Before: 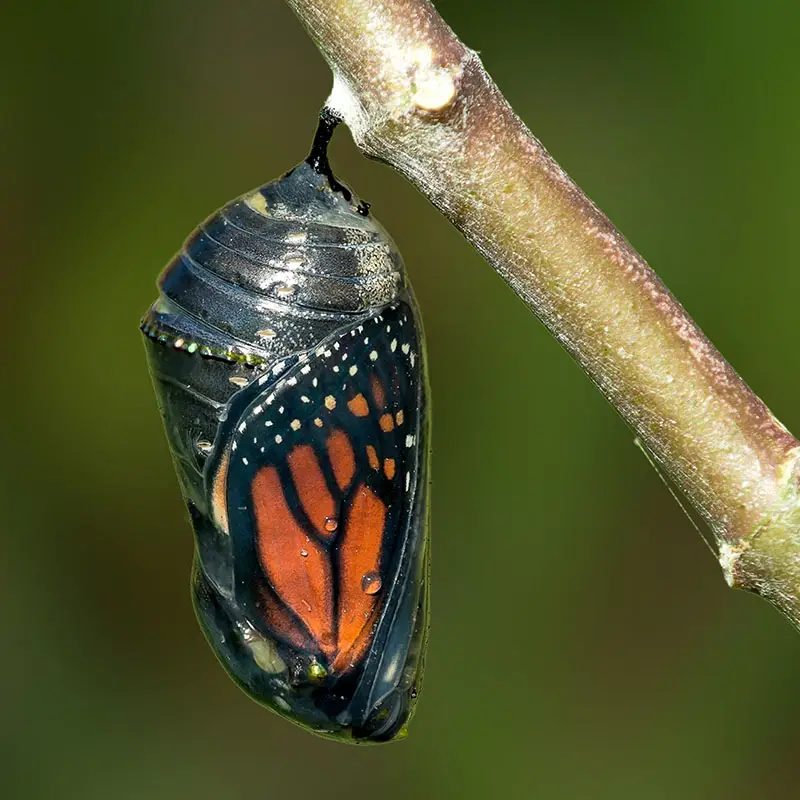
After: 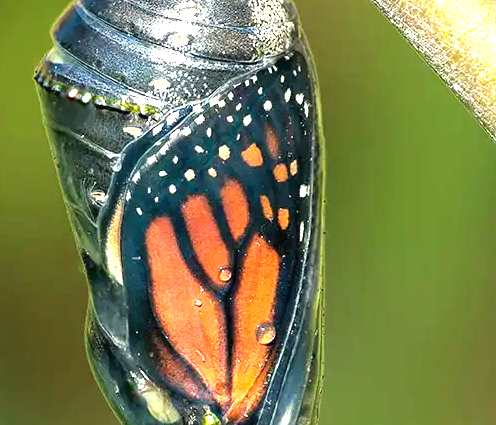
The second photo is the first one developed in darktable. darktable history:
crop: left 13.312%, top 31.28%, right 24.627%, bottom 15.582%
exposure: black level correction 0, exposure 1.625 EV, compensate exposure bias true, compensate highlight preservation false
